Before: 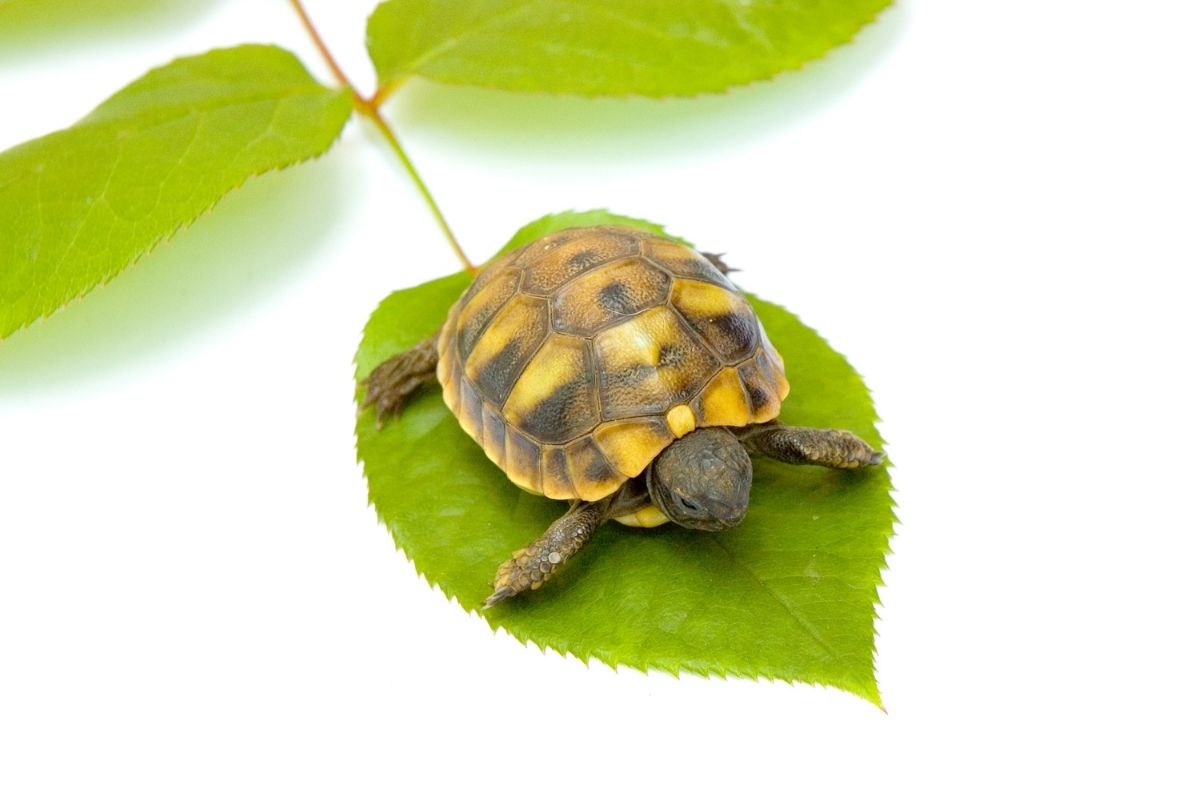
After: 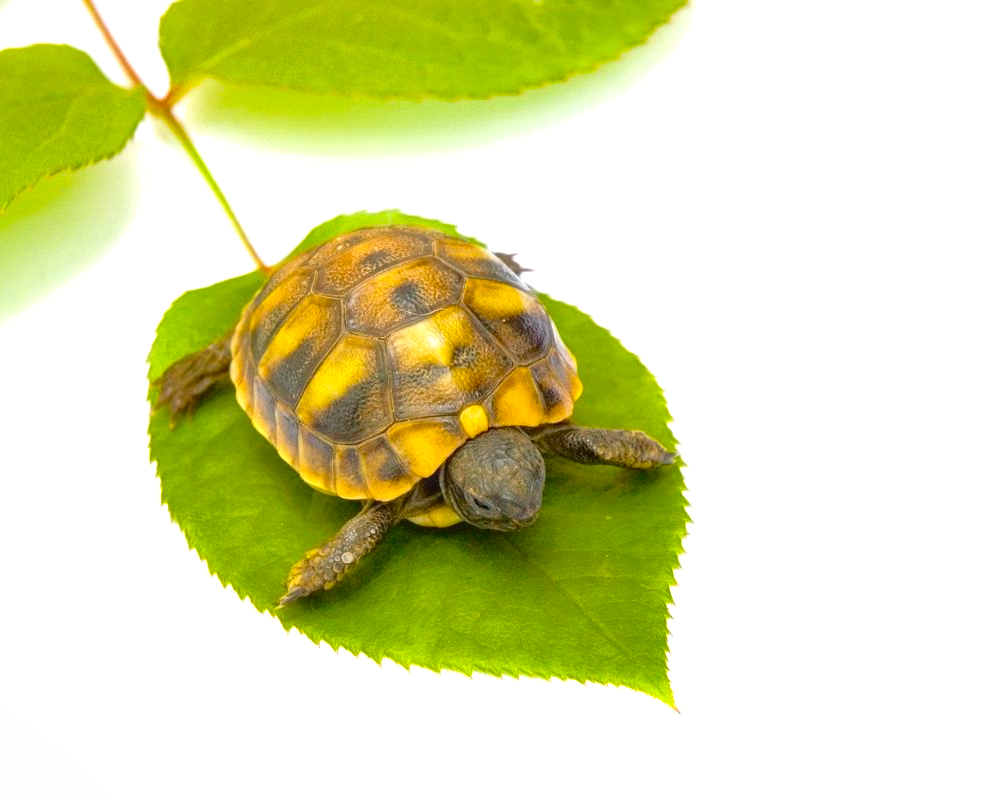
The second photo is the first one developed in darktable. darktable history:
exposure: exposure 0.128 EV, compensate exposure bias true, compensate highlight preservation false
shadows and highlights: on, module defaults
crop: left 17.257%, bottom 0.029%
contrast equalizer: octaves 7, y [[0.6 ×6], [0.55 ×6], [0 ×6], [0 ×6], [0 ×6]], mix -0.217
color balance rgb: highlights gain › chroma 0.94%, highlights gain › hue 29.93°, perceptual saturation grading › global saturation 19.385%, contrast -9.736%
local contrast: on, module defaults
tone equalizer: -8 EV -0.402 EV, -7 EV -0.409 EV, -6 EV -0.344 EV, -5 EV -0.21 EV, -3 EV 0.225 EV, -2 EV 0.34 EV, -1 EV 0.363 EV, +0 EV 0.432 EV
contrast brightness saturation: contrast 0.138
